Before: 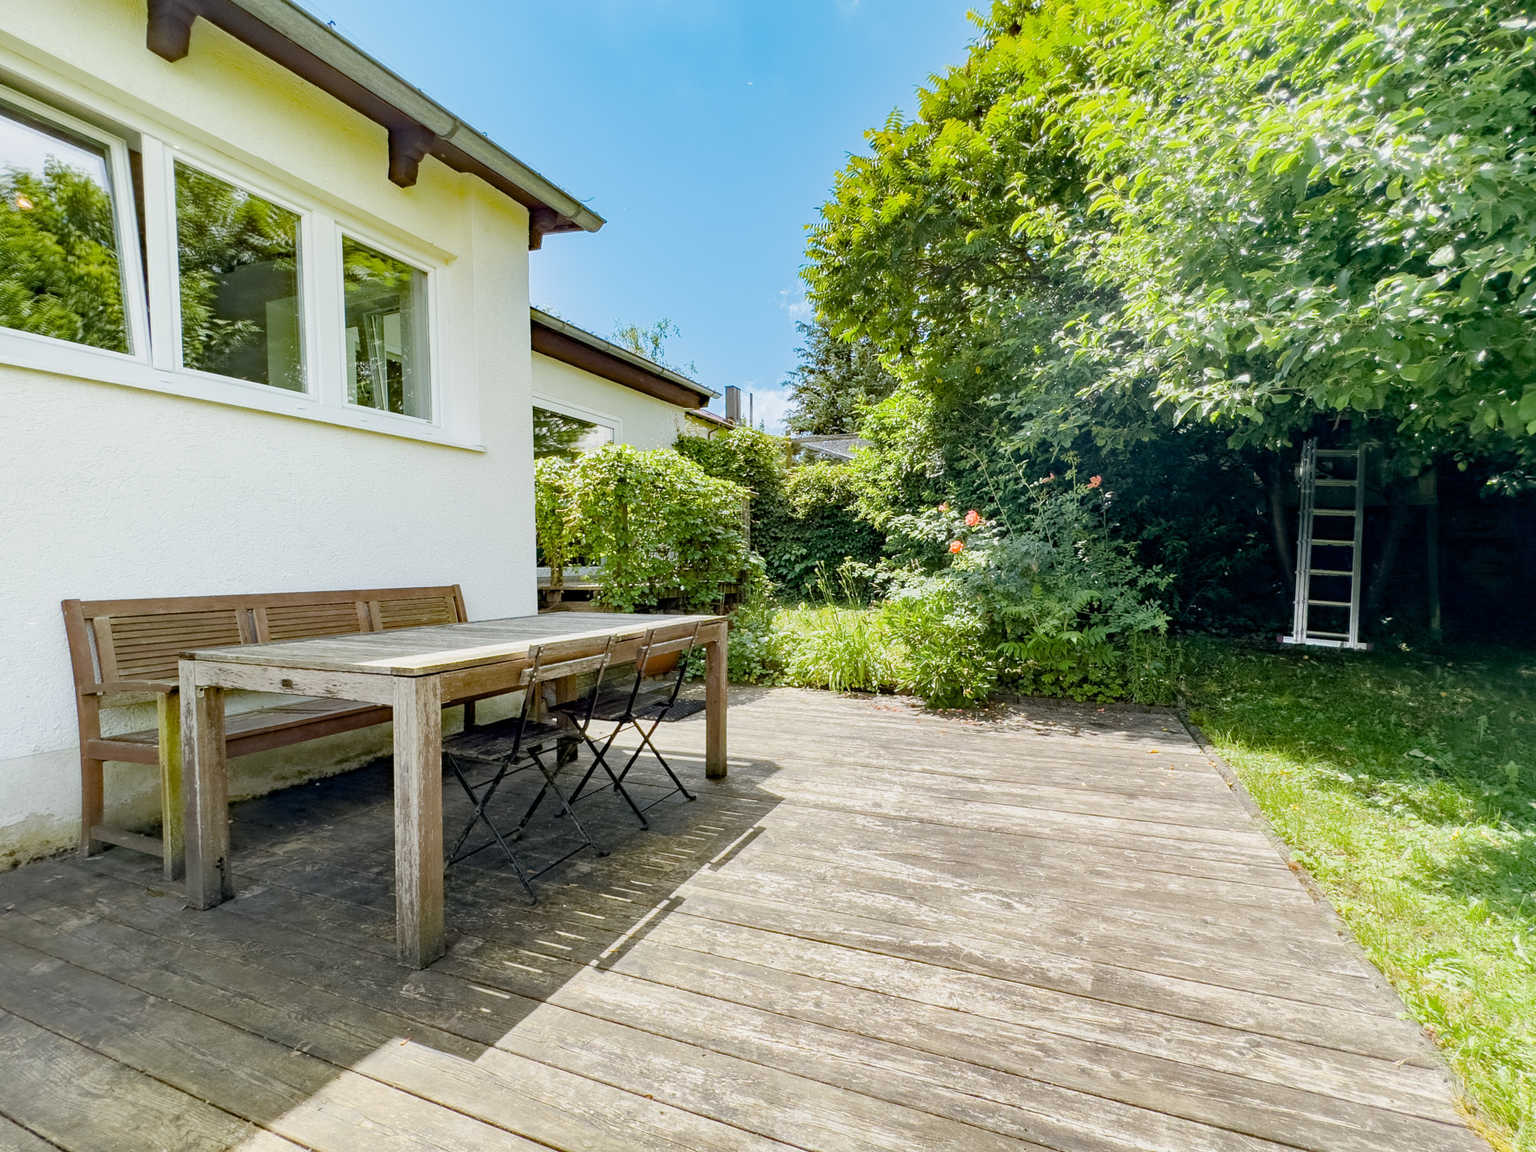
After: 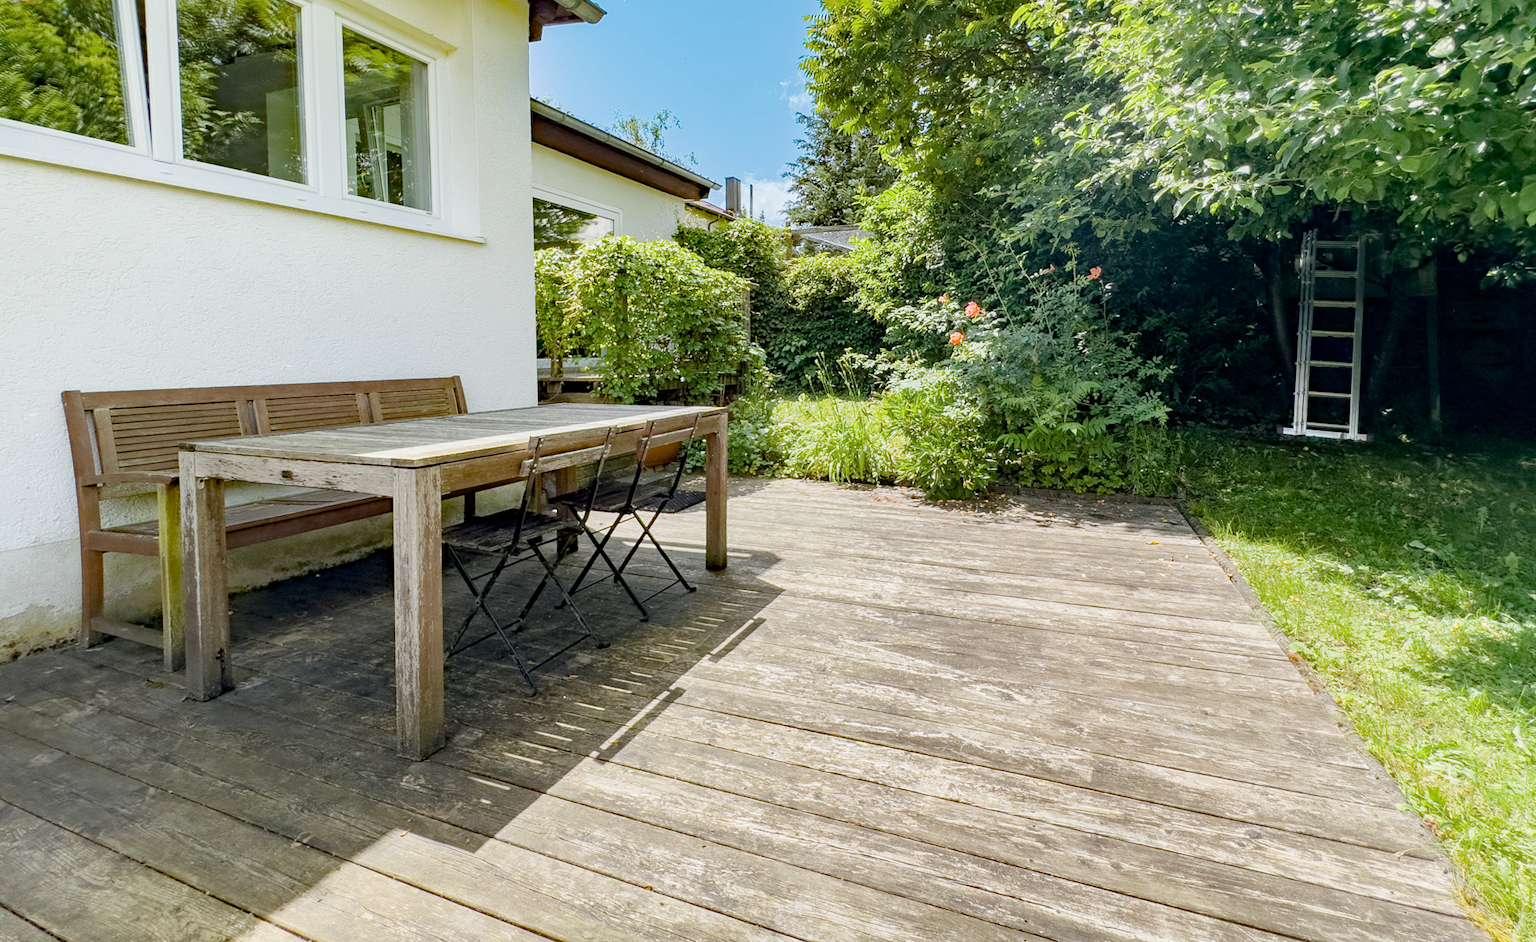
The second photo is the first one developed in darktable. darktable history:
crop and rotate: top 18.139%
contrast brightness saturation: contrast 0.009, saturation -0.049
haze removal: compatibility mode true, adaptive false
